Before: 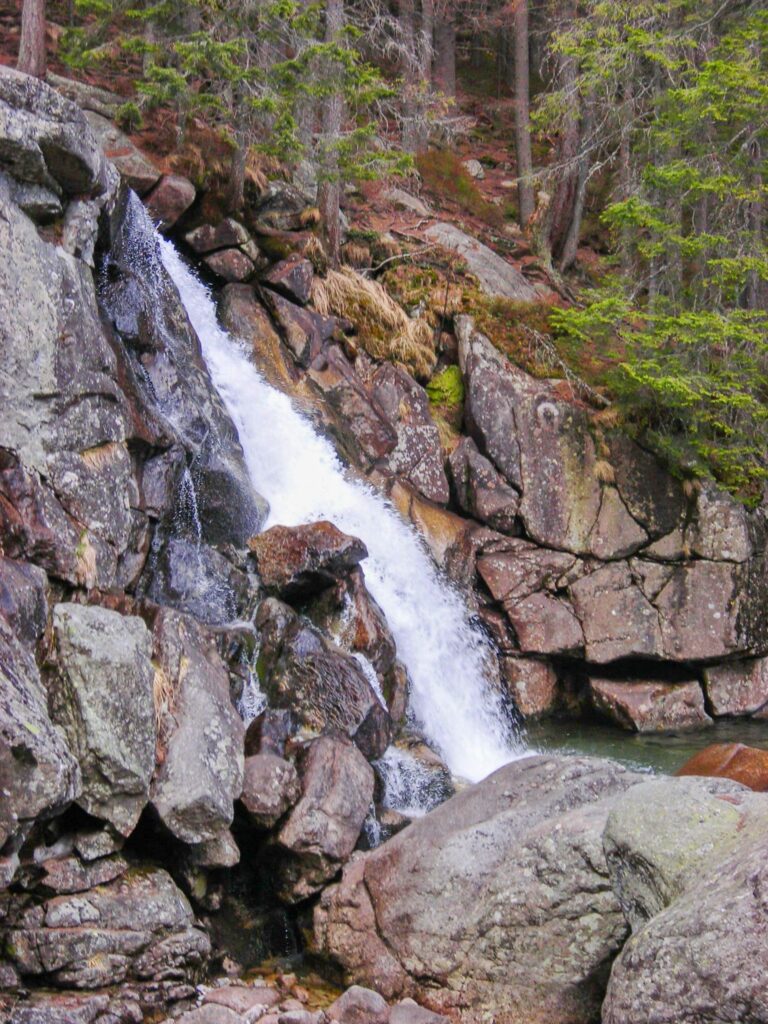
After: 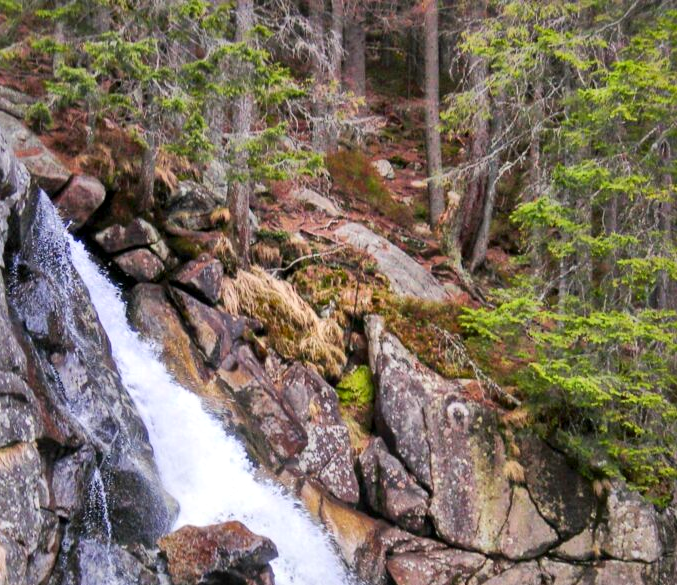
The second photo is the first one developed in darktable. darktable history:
local contrast: mode bilateral grid, contrast 20, coarseness 50, detail 171%, midtone range 0.2
contrast brightness saturation: contrast 0.03, brightness 0.06, saturation 0.13
crop and rotate: left 11.812%, bottom 42.776%
